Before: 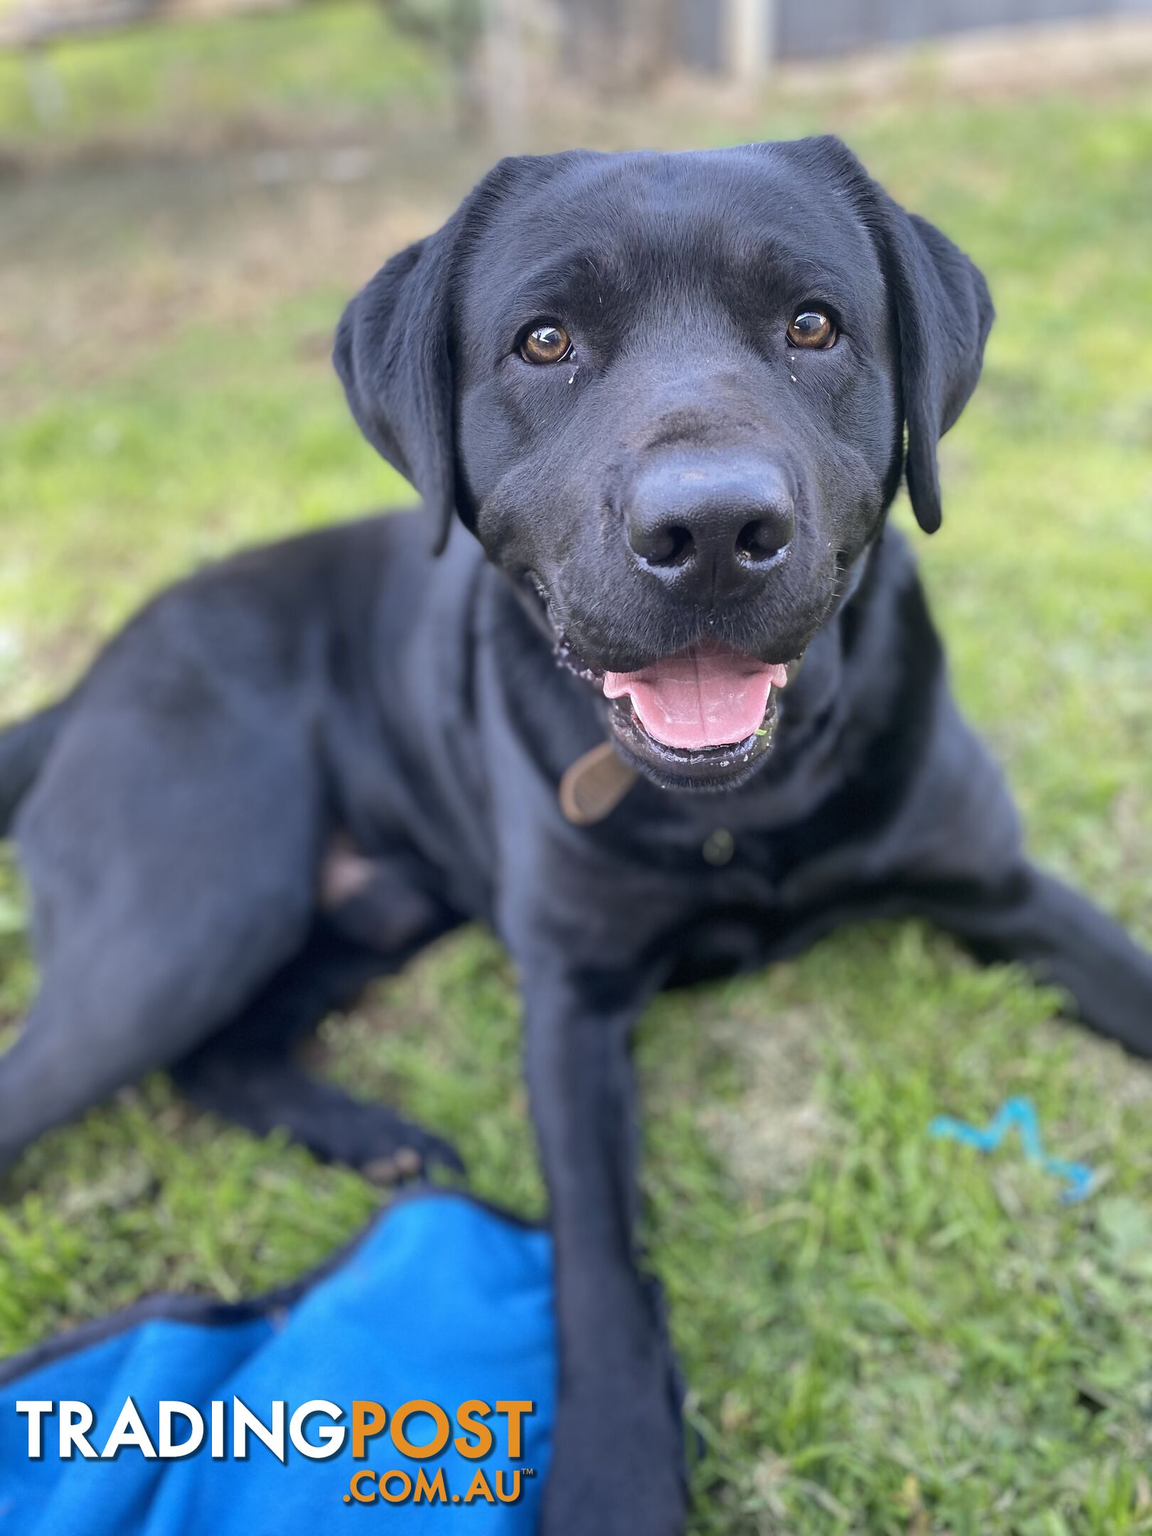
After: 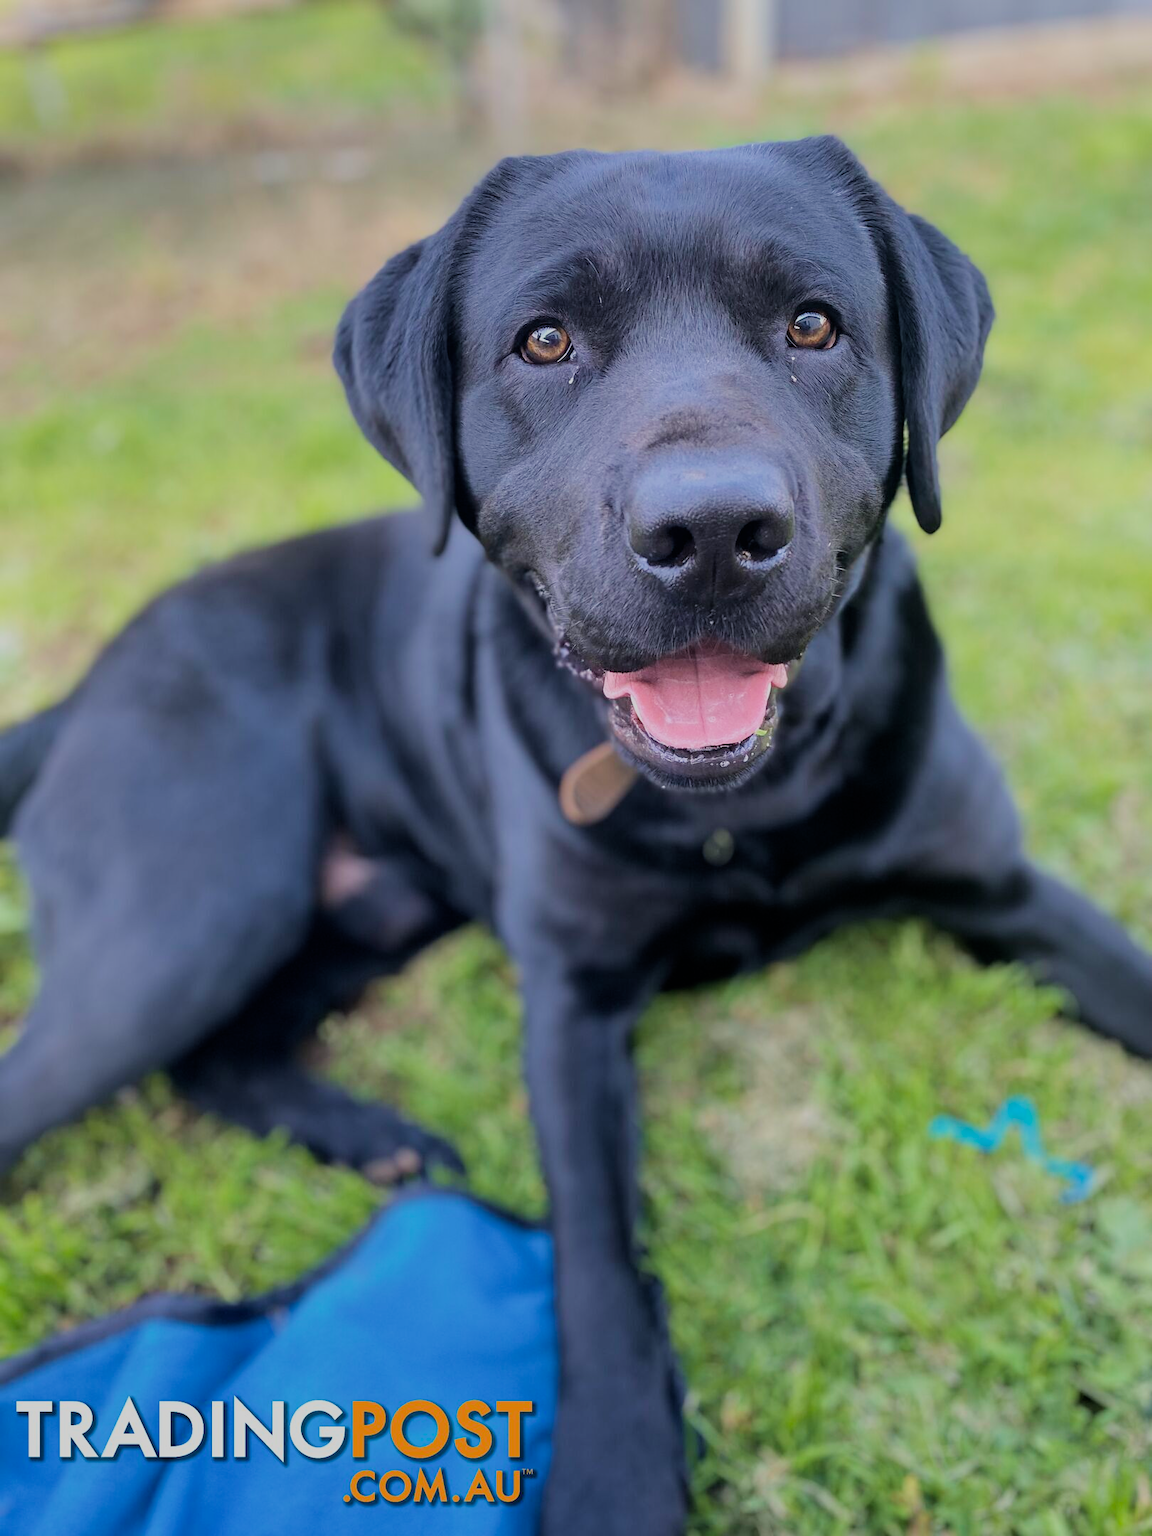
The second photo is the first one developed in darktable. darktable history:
filmic rgb: black relative exposure -7.12 EV, white relative exposure 5.39 EV, threshold 6 EV, hardness 3.02, enable highlight reconstruction true
velvia: on, module defaults
